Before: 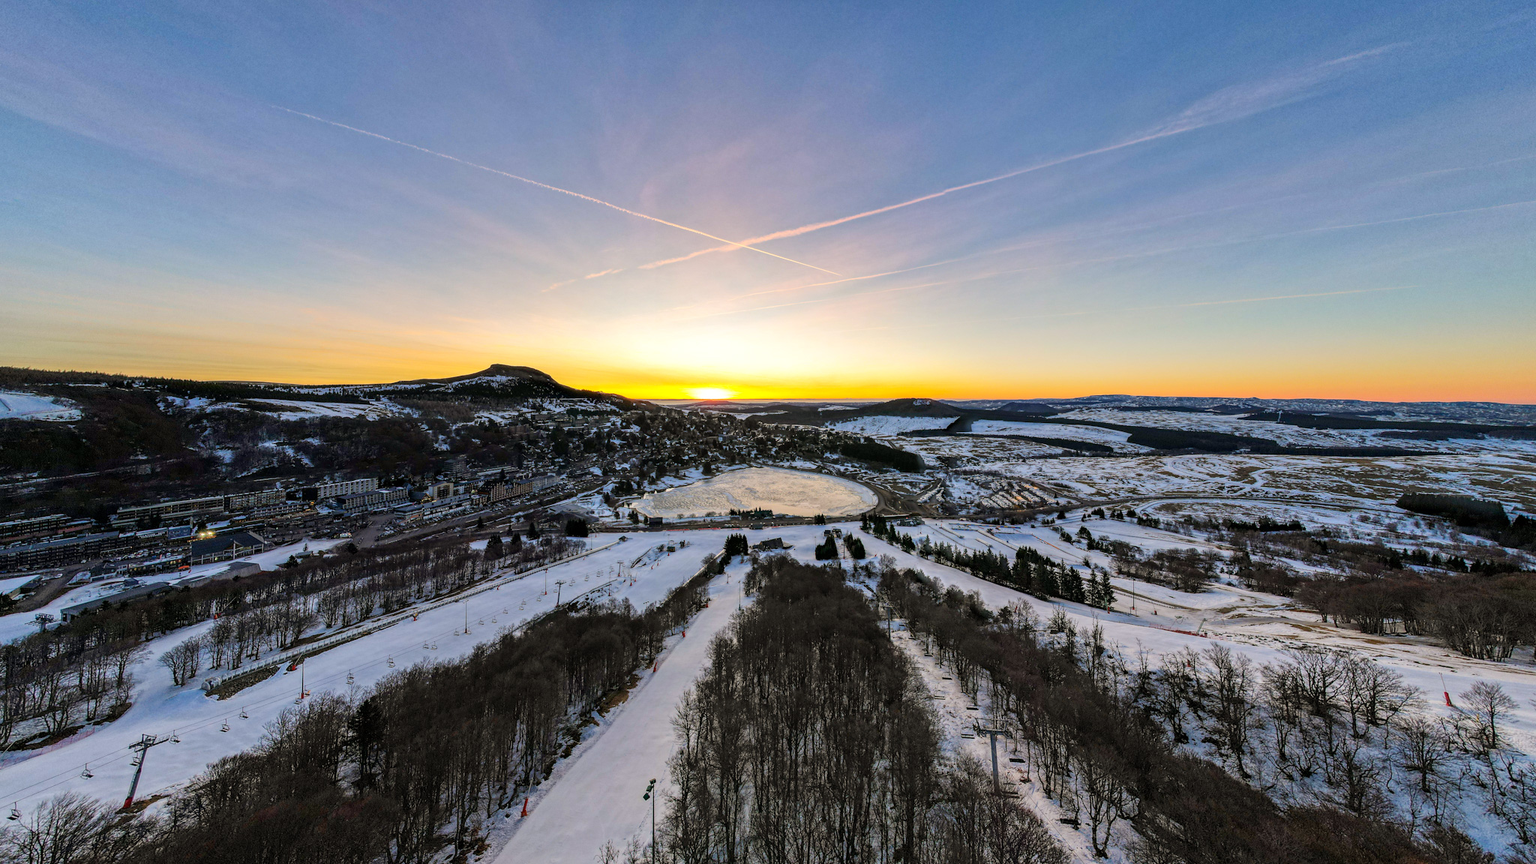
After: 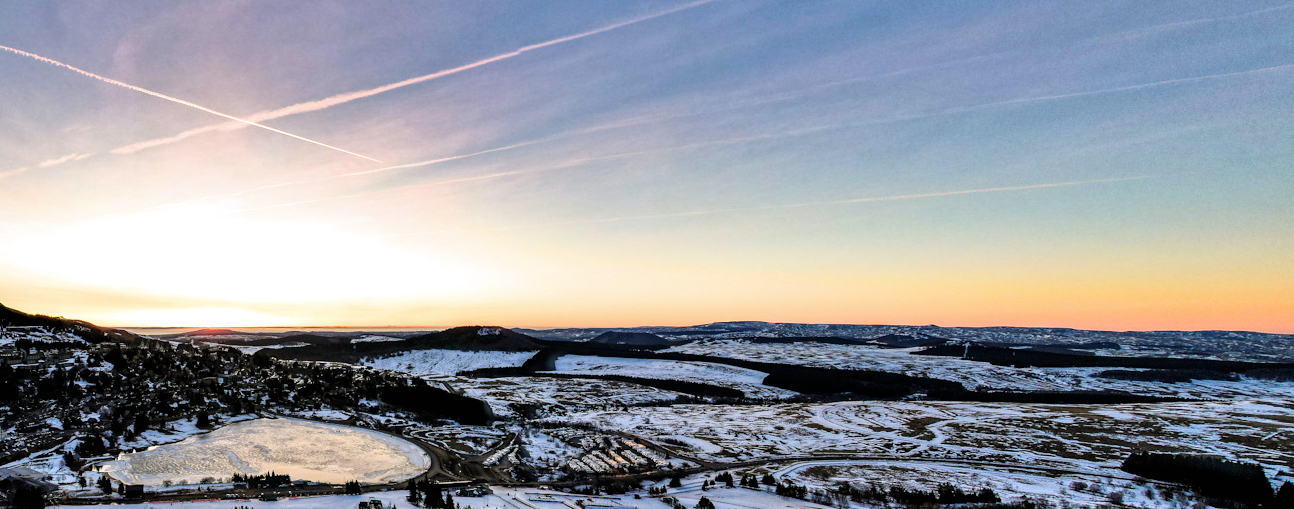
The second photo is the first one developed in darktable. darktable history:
crop: left 36.164%, top 17.855%, right 0.646%, bottom 37.908%
shadows and highlights: soften with gaussian
filmic rgb: black relative exposure -8.23 EV, white relative exposure 2.2 EV, target white luminance 99.97%, hardness 7.1, latitude 75.59%, contrast 1.324, highlights saturation mix -1.97%, shadows ↔ highlights balance 30.43%
color balance rgb: shadows lift › chroma 1.39%, shadows lift › hue 258.14°, perceptual saturation grading › global saturation 0.893%, global vibrance 20%
